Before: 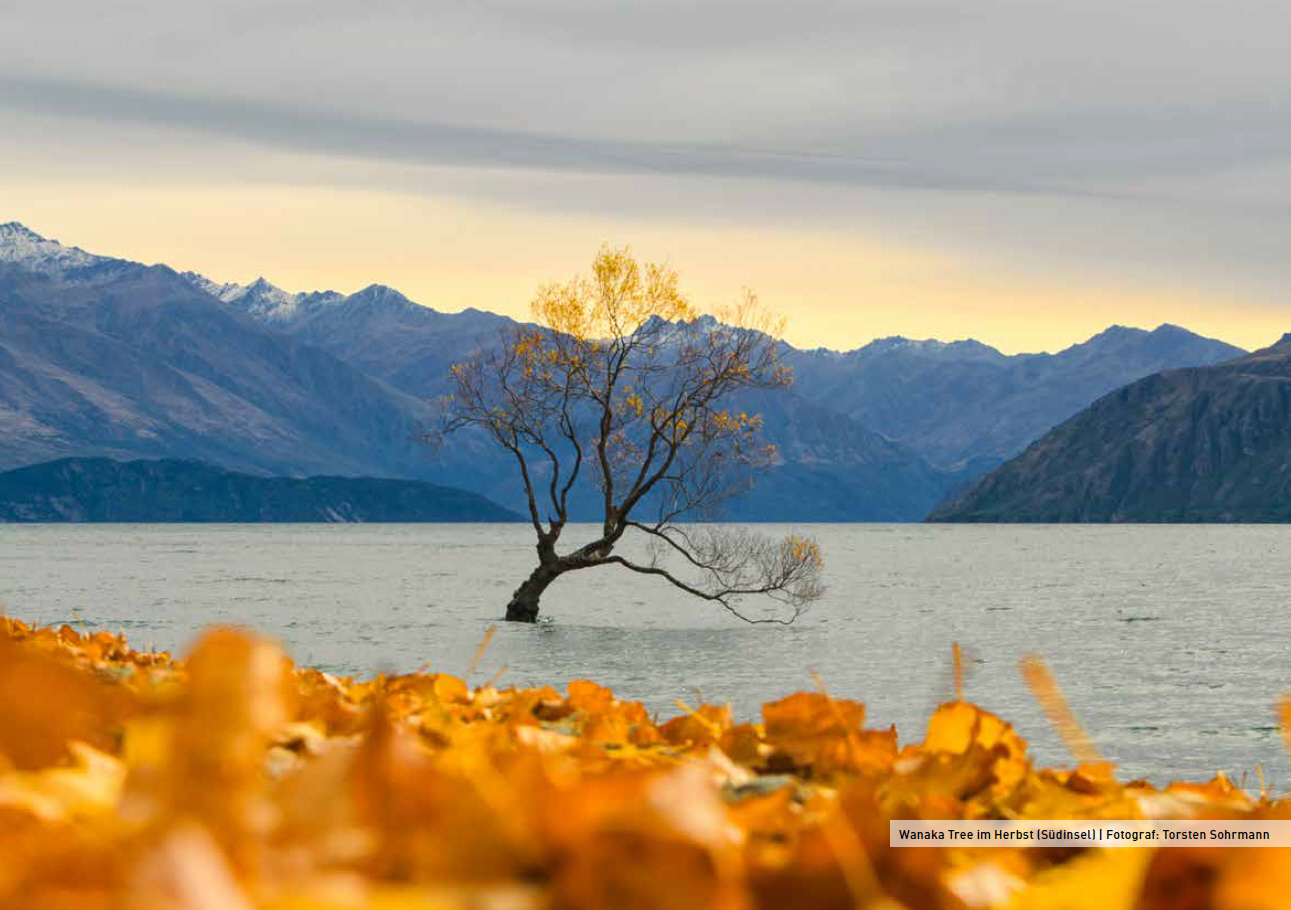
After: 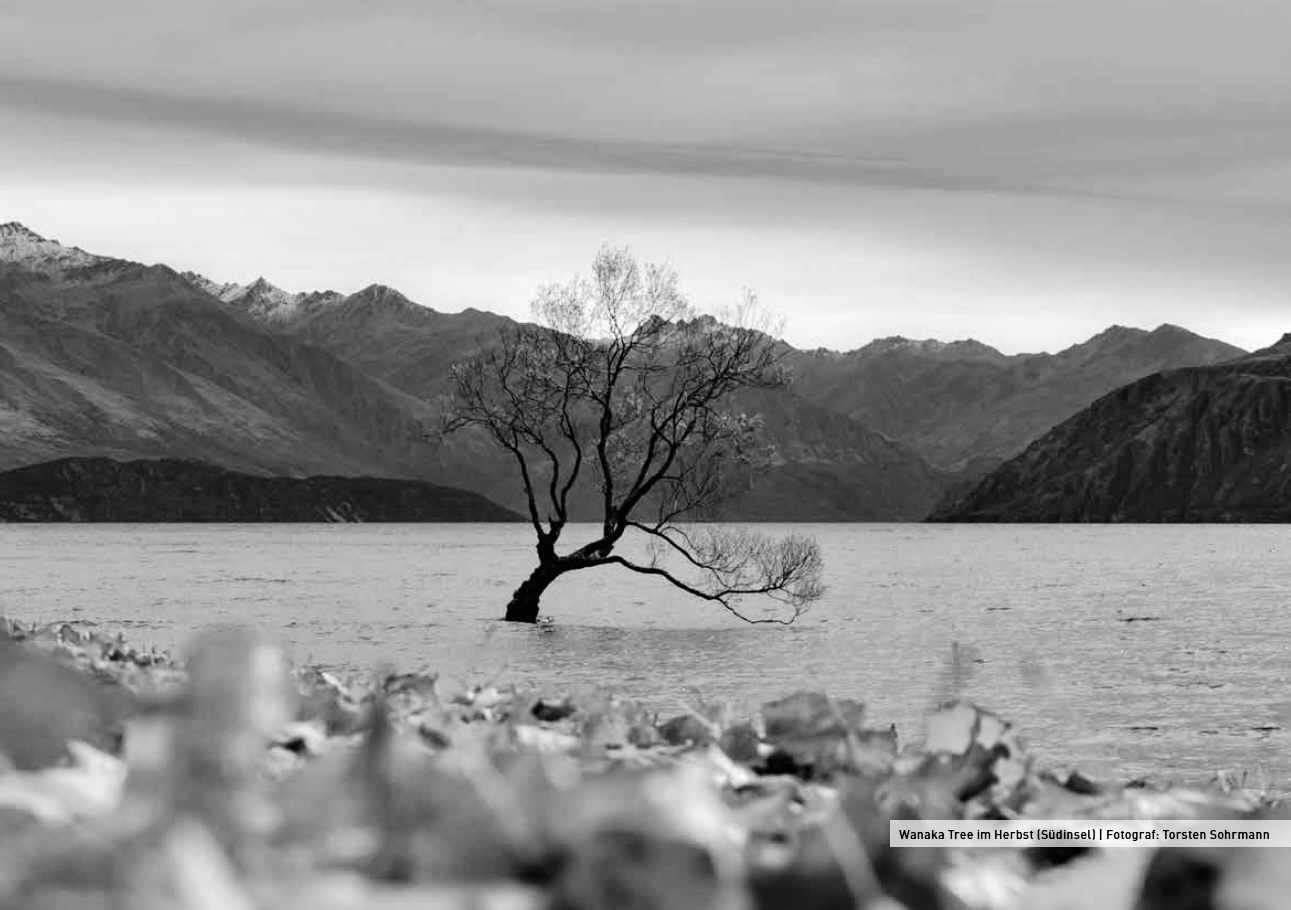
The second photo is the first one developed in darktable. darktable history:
tone curve: curves: ch0 [(0, 0.008) (0.046, 0.032) (0.151, 0.108) (0.367, 0.379) (0.496, 0.526) (0.771, 0.786) (0.857, 0.85) (1, 0.965)]; ch1 [(0, 0) (0.248, 0.252) (0.388, 0.383) (0.482, 0.478) (0.499, 0.499) (0.518, 0.518) (0.544, 0.552) (0.585, 0.617) (0.683, 0.735) (0.823, 0.894) (1, 1)]; ch2 [(0, 0) (0.302, 0.284) (0.427, 0.417) (0.473, 0.47) (0.503, 0.503) (0.523, 0.518) (0.55, 0.563) (0.624, 0.643) (0.753, 0.764) (1, 1)], color space Lab, independent channels, preserve colors none
color correction: highlights a* 7.34, highlights b* 4.37
monochrome: a 26.22, b 42.67, size 0.8
white balance: emerald 1
contrast equalizer: octaves 7, y [[0.6 ×6], [0.55 ×6], [0 ×6], [0 ×6], [0 ×6]]
